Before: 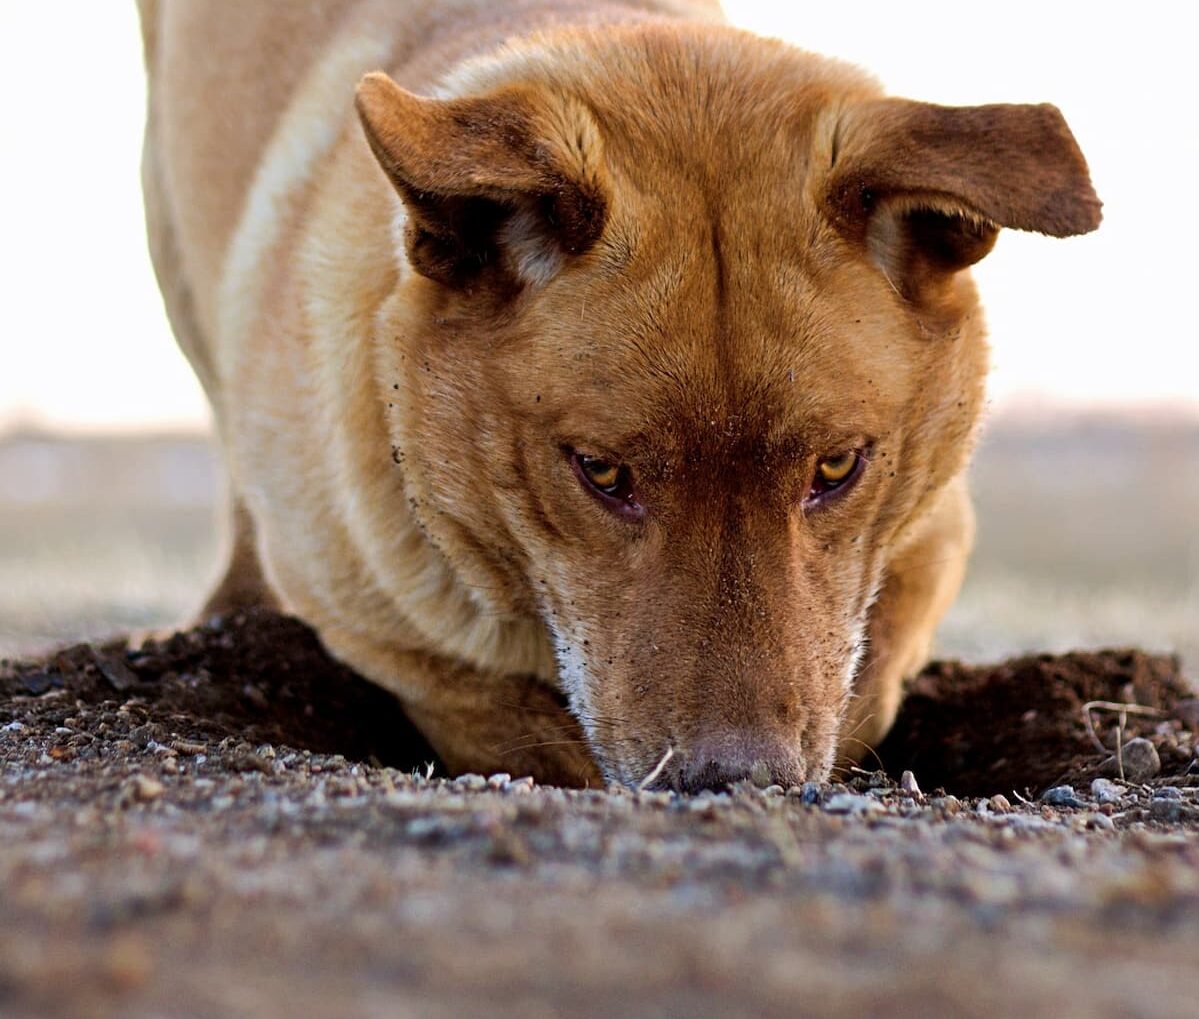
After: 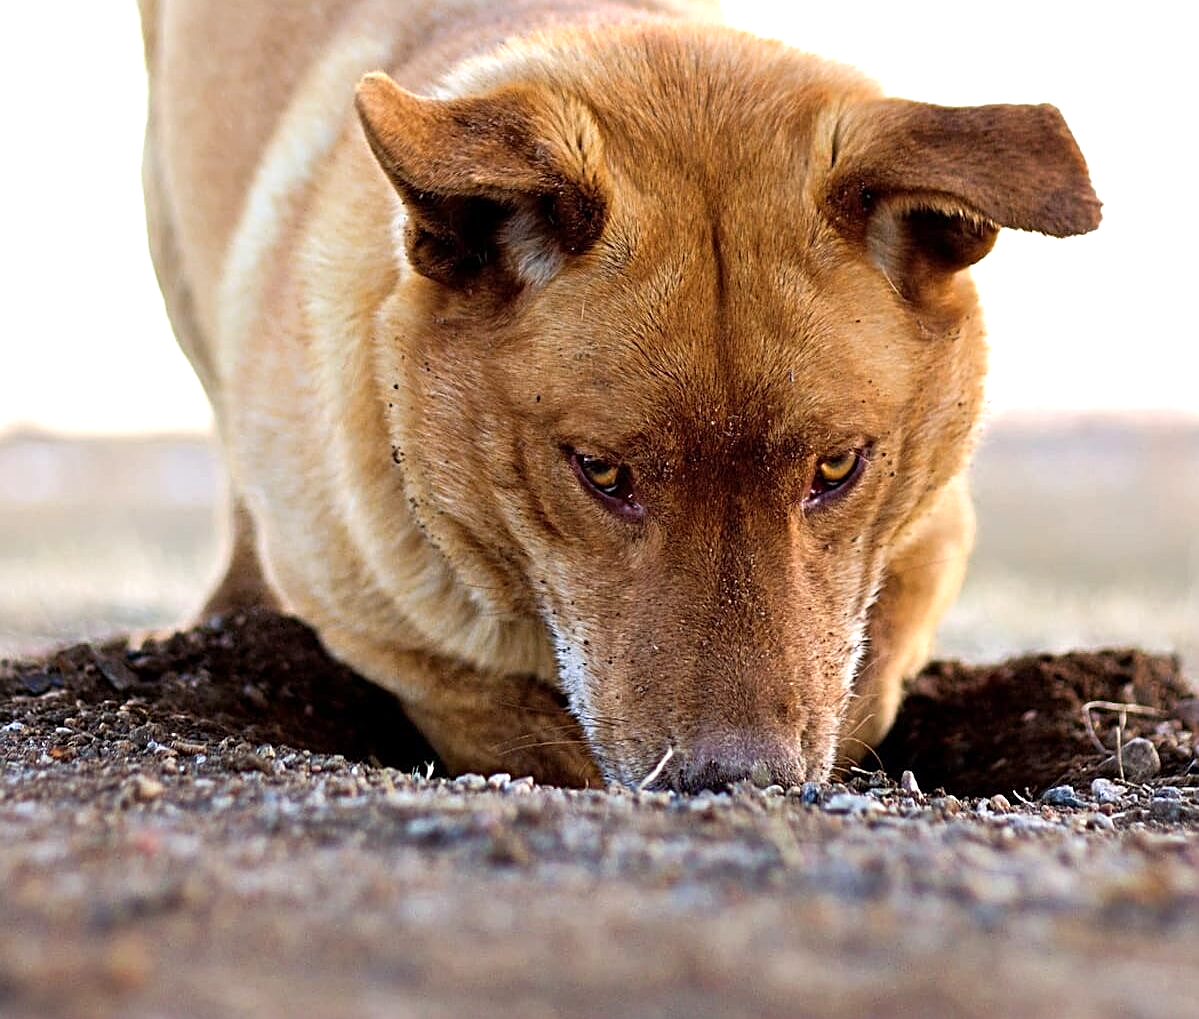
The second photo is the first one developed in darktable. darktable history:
exposure: exposure 0.481 EV, compensate exposure bias true, compensate highlight preservation false
sharpen: on, module defaults
tone equalizer: on, module defaults
